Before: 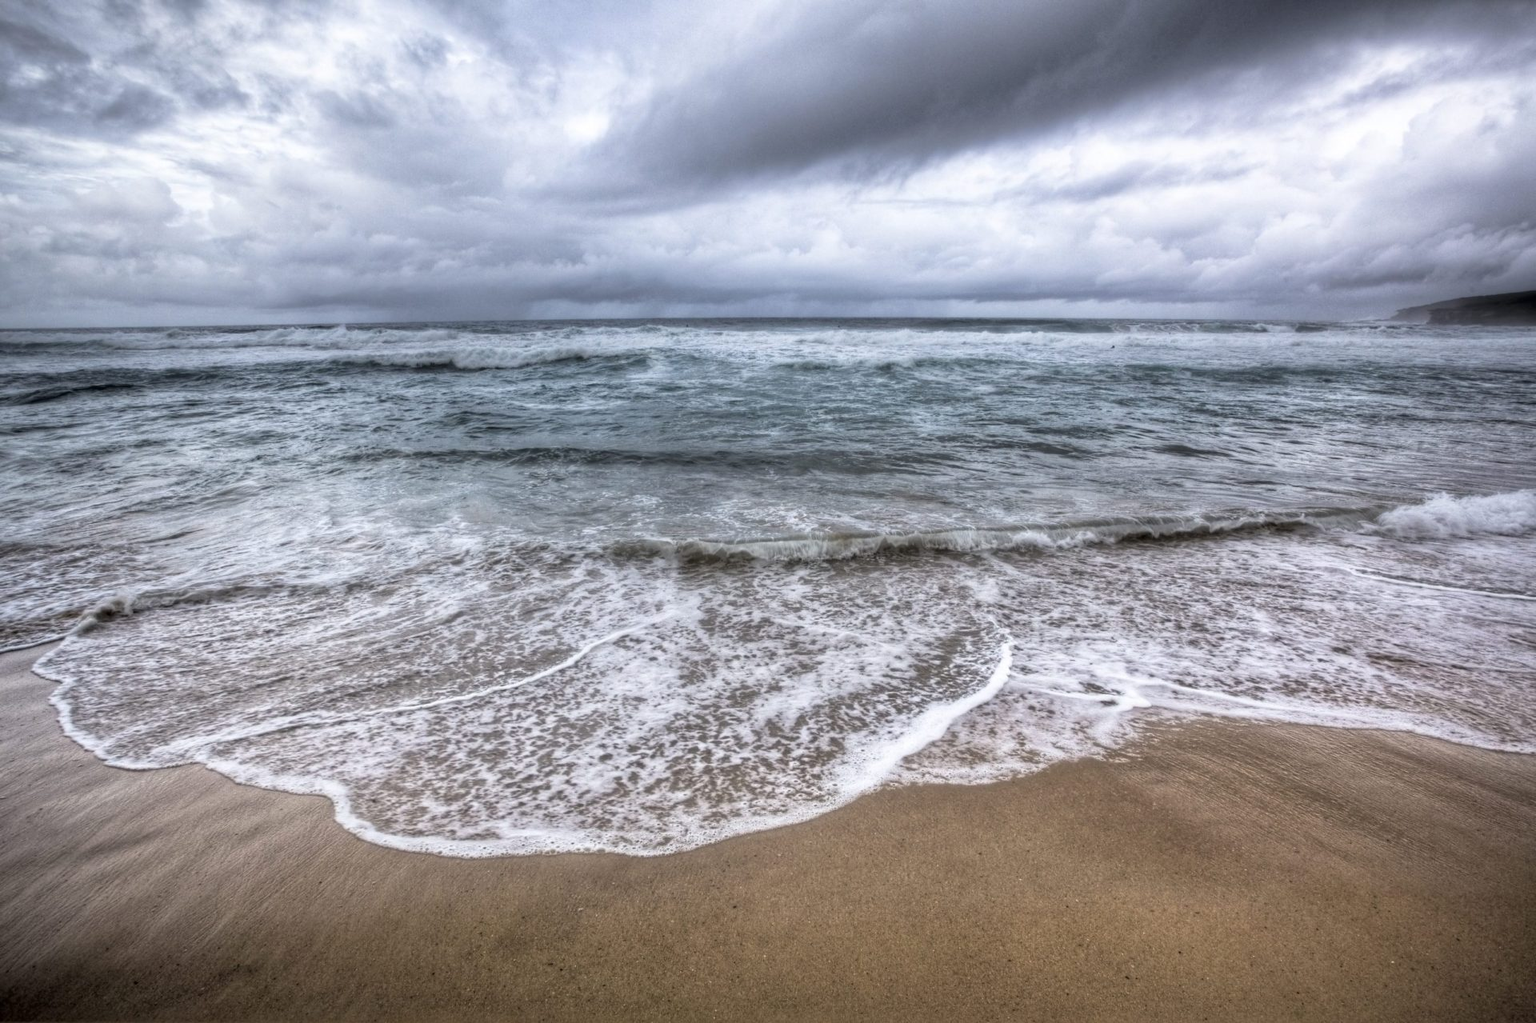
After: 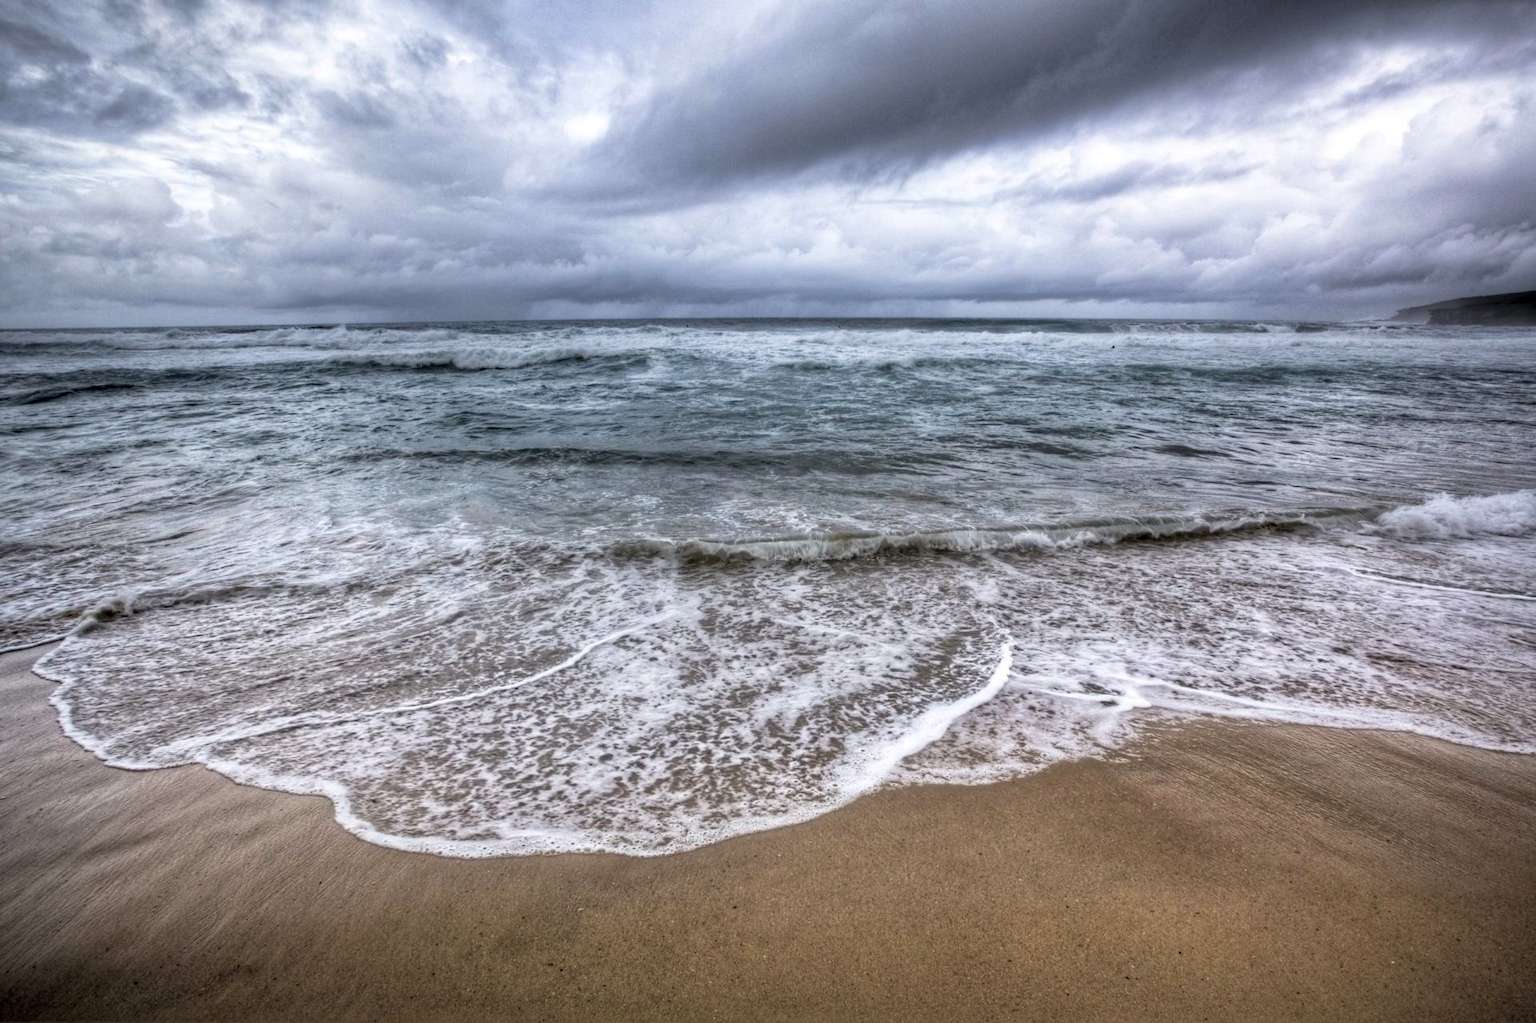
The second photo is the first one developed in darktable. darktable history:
haze removal: compatibility mode true, adaptive false
local contrast: mode bilateral grid, contrast 16, coarseness 36, detail 104%, midtone range 0.2
